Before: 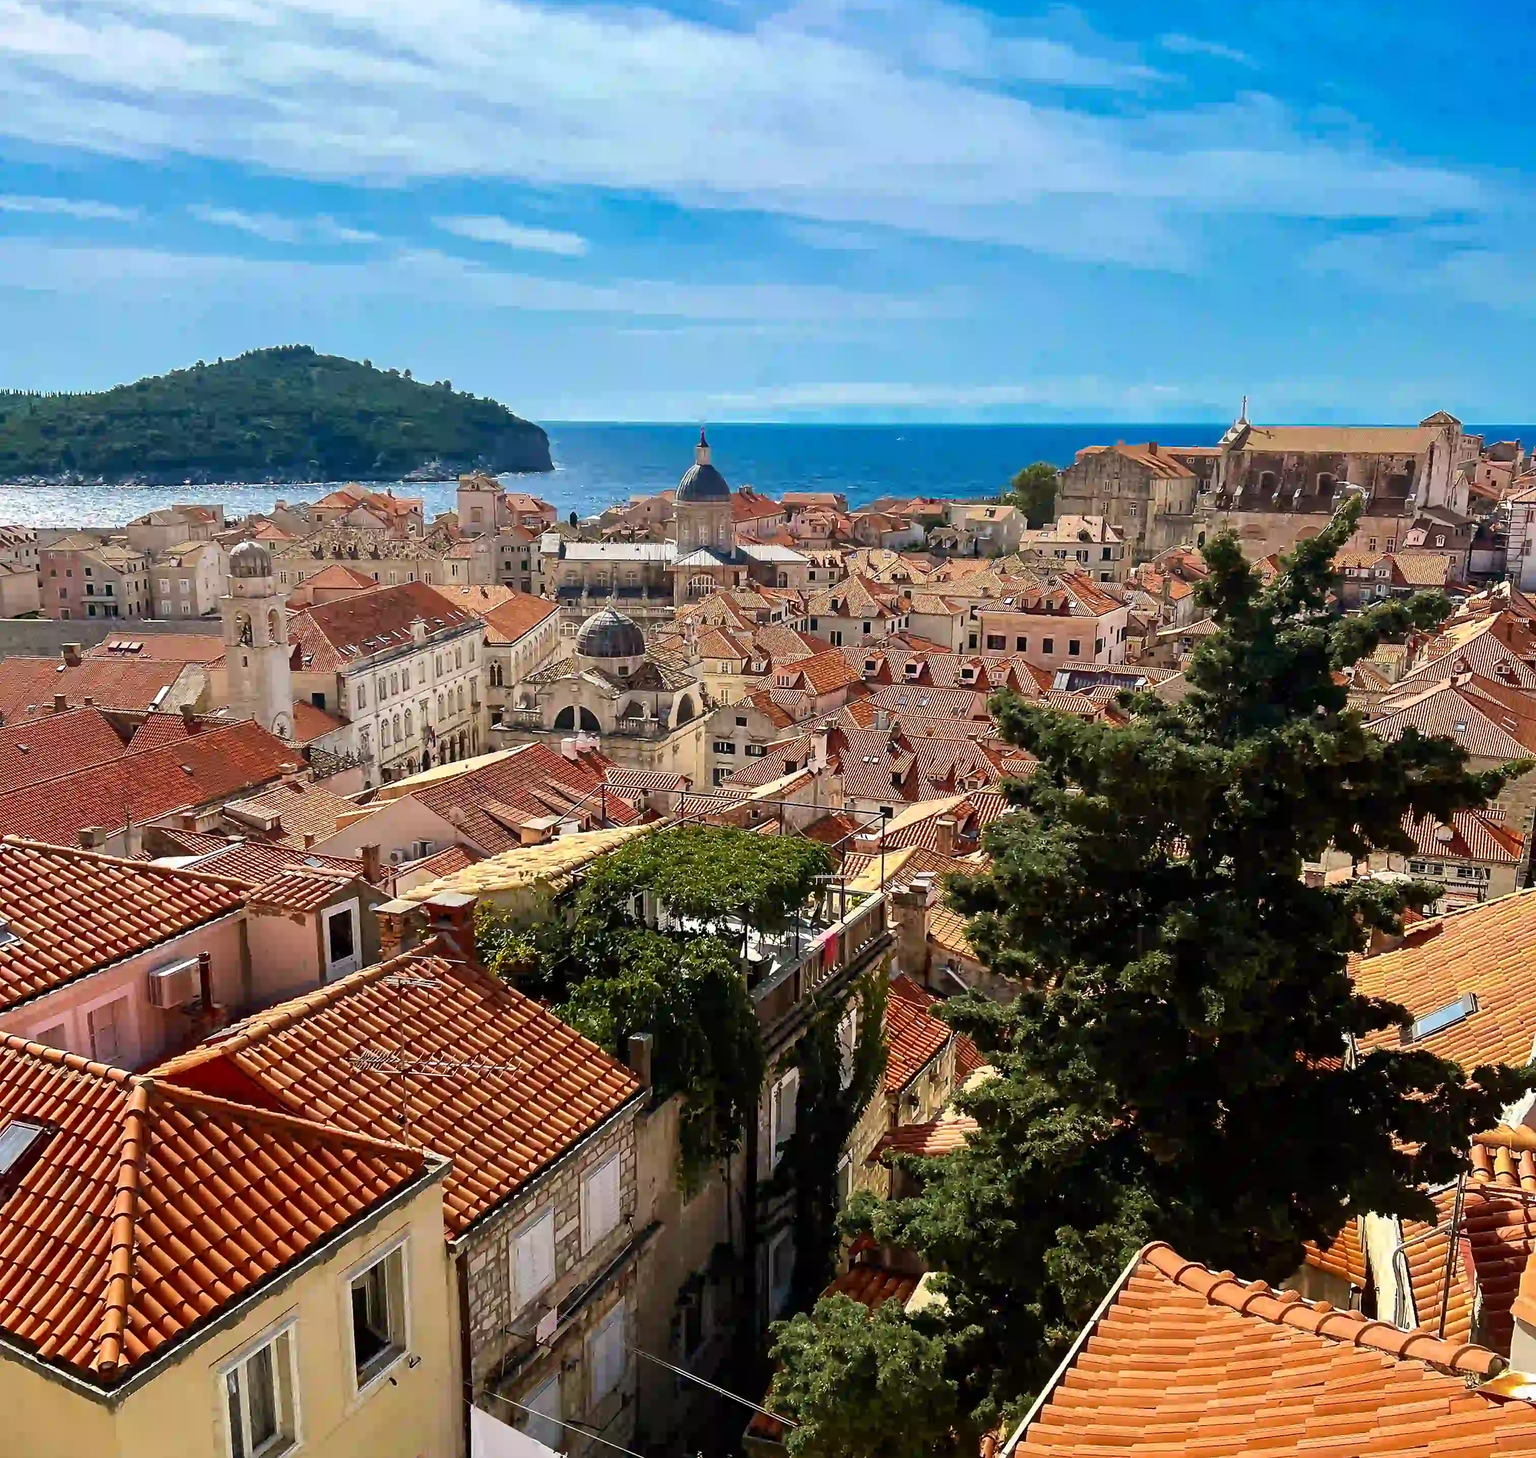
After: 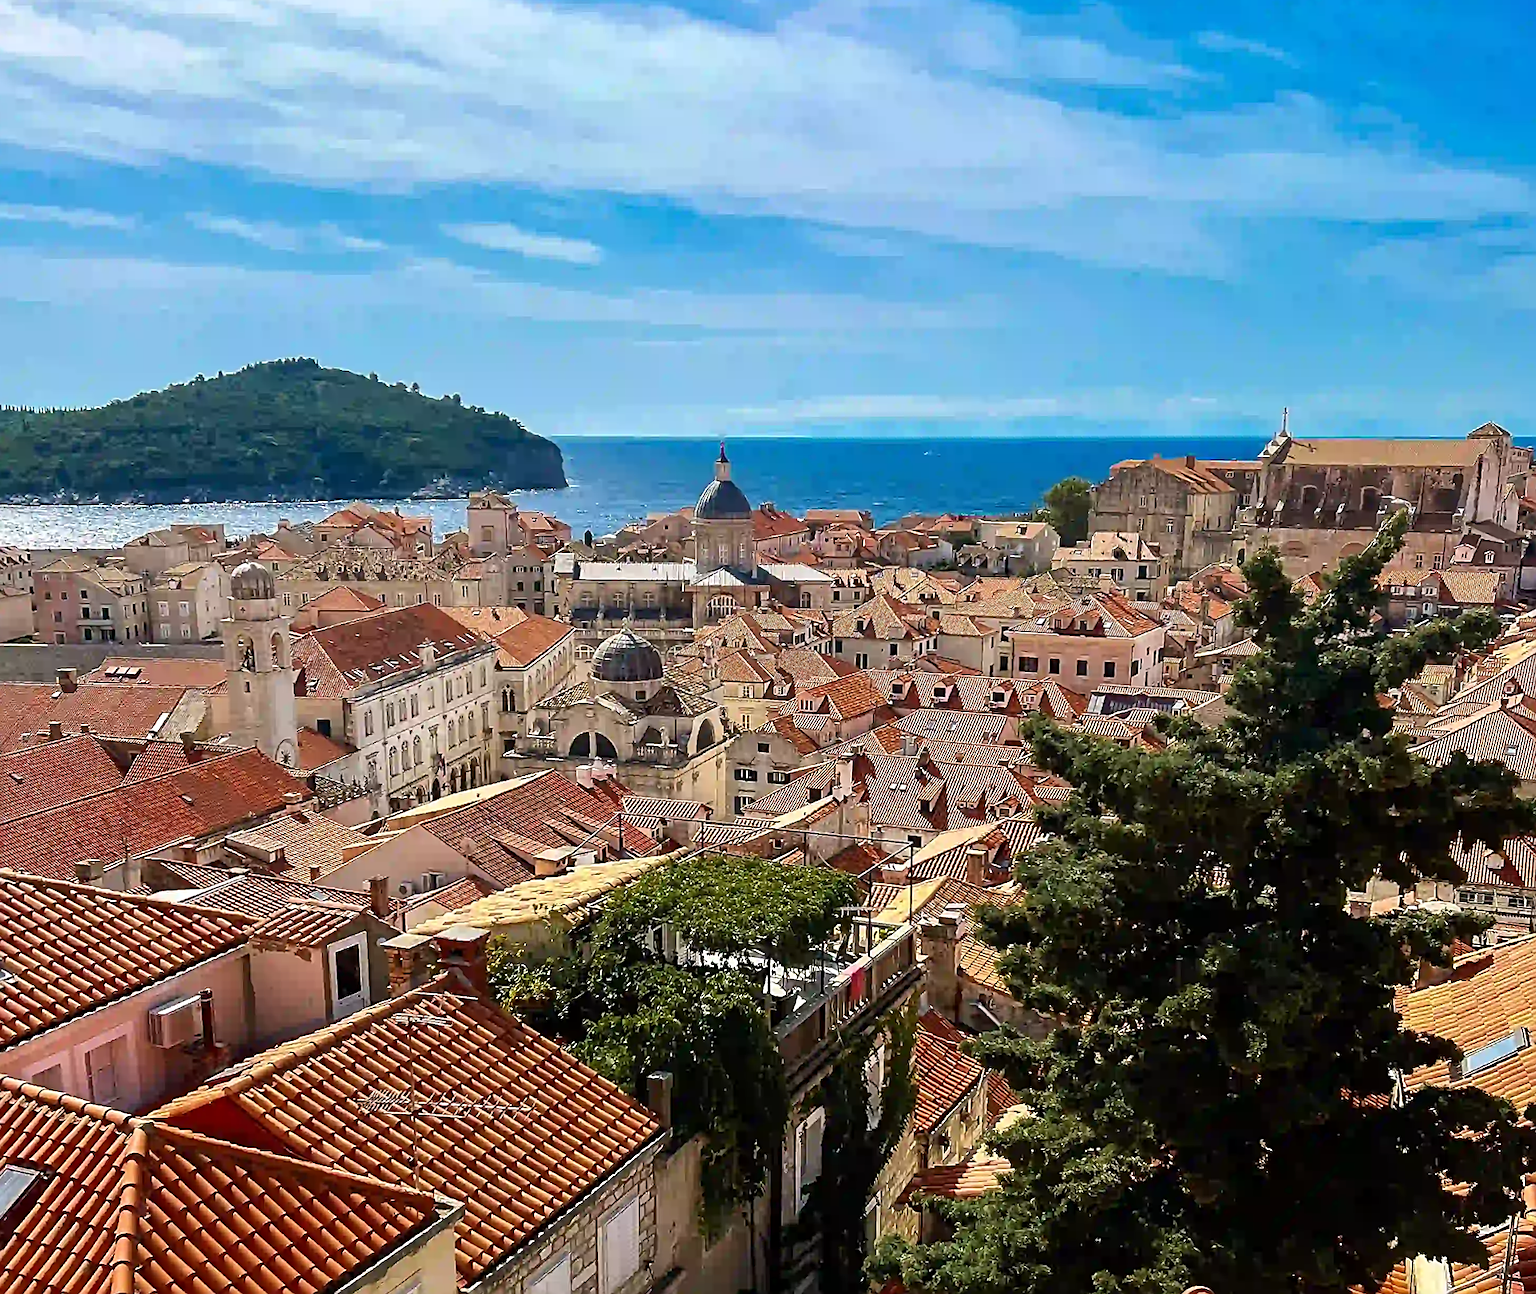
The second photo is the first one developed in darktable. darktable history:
crop and rotate: angle 0.2°, left 0.275%, right 3.127%, bottom 14.18%
sharpen: on, module defaults
